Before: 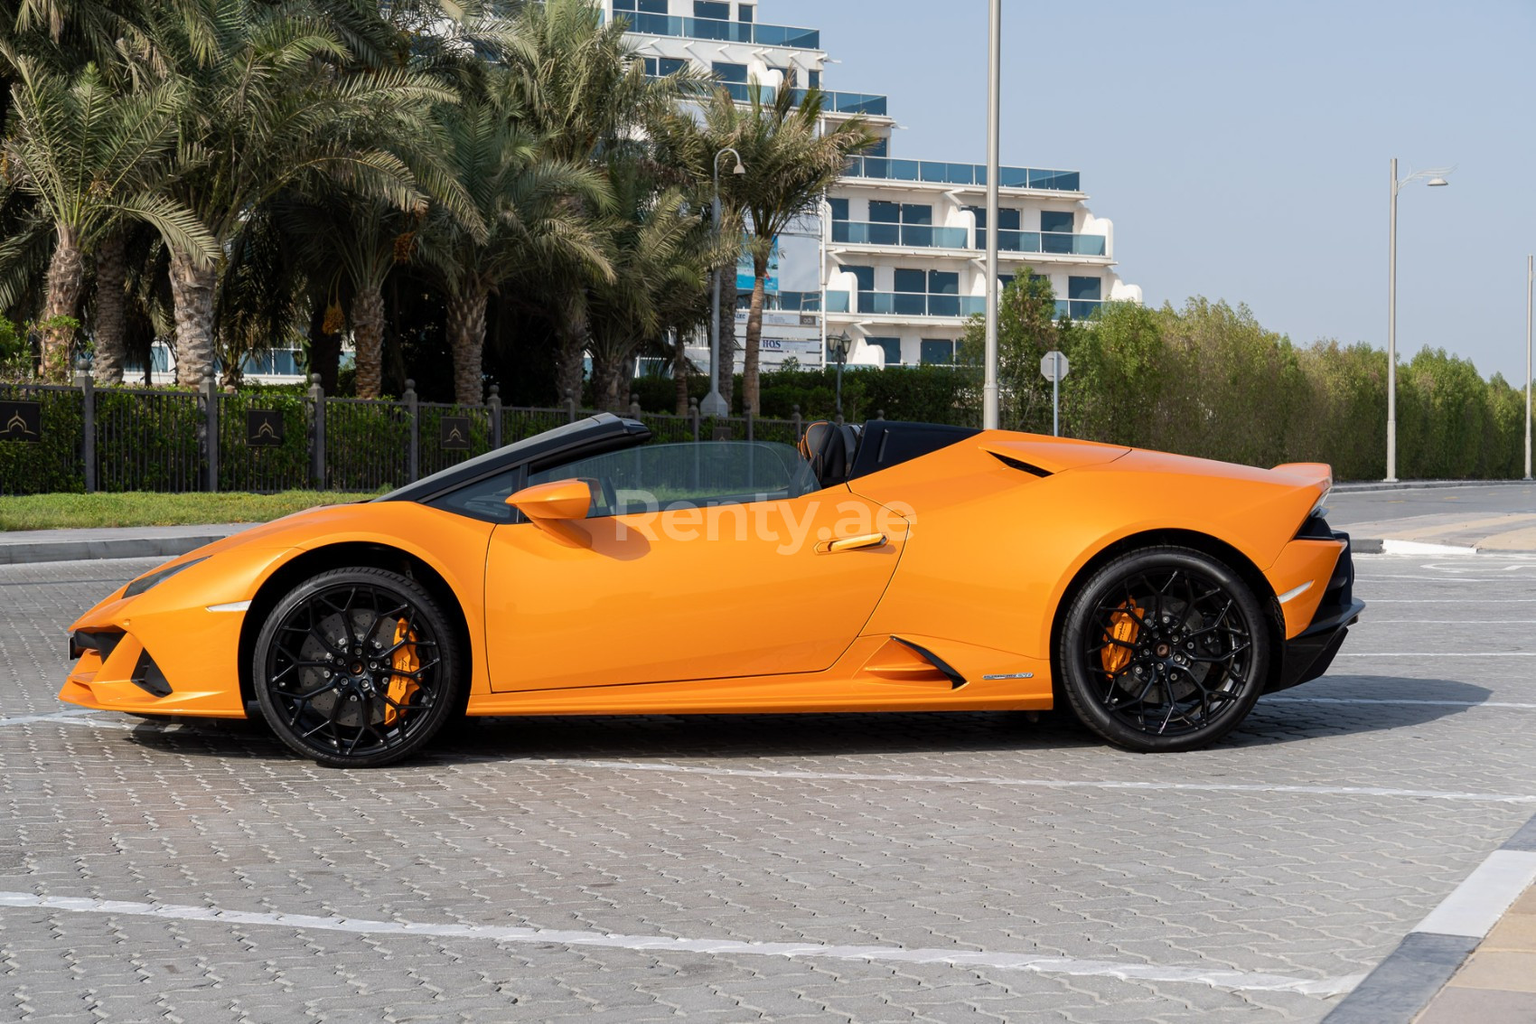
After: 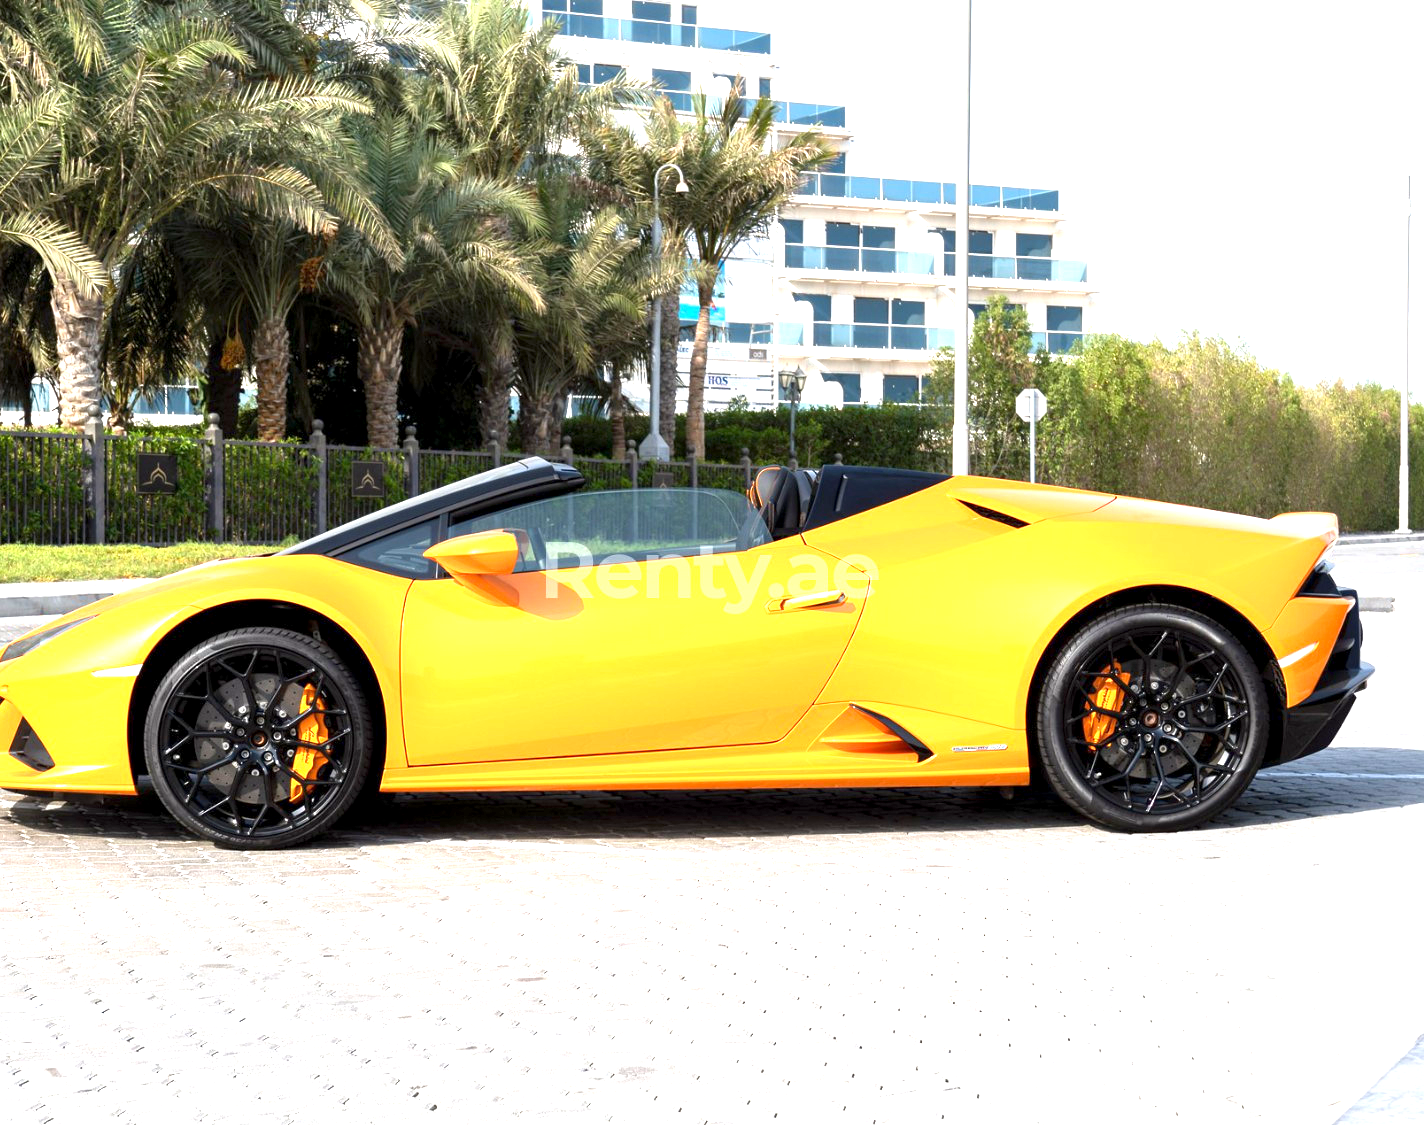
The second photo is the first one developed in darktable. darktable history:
crop: left 8.026%, right 7.374%
exposure: black level correction 0.001, exposure 1.719 EV, compensate exposure bias true, compensate highlight preservation false
